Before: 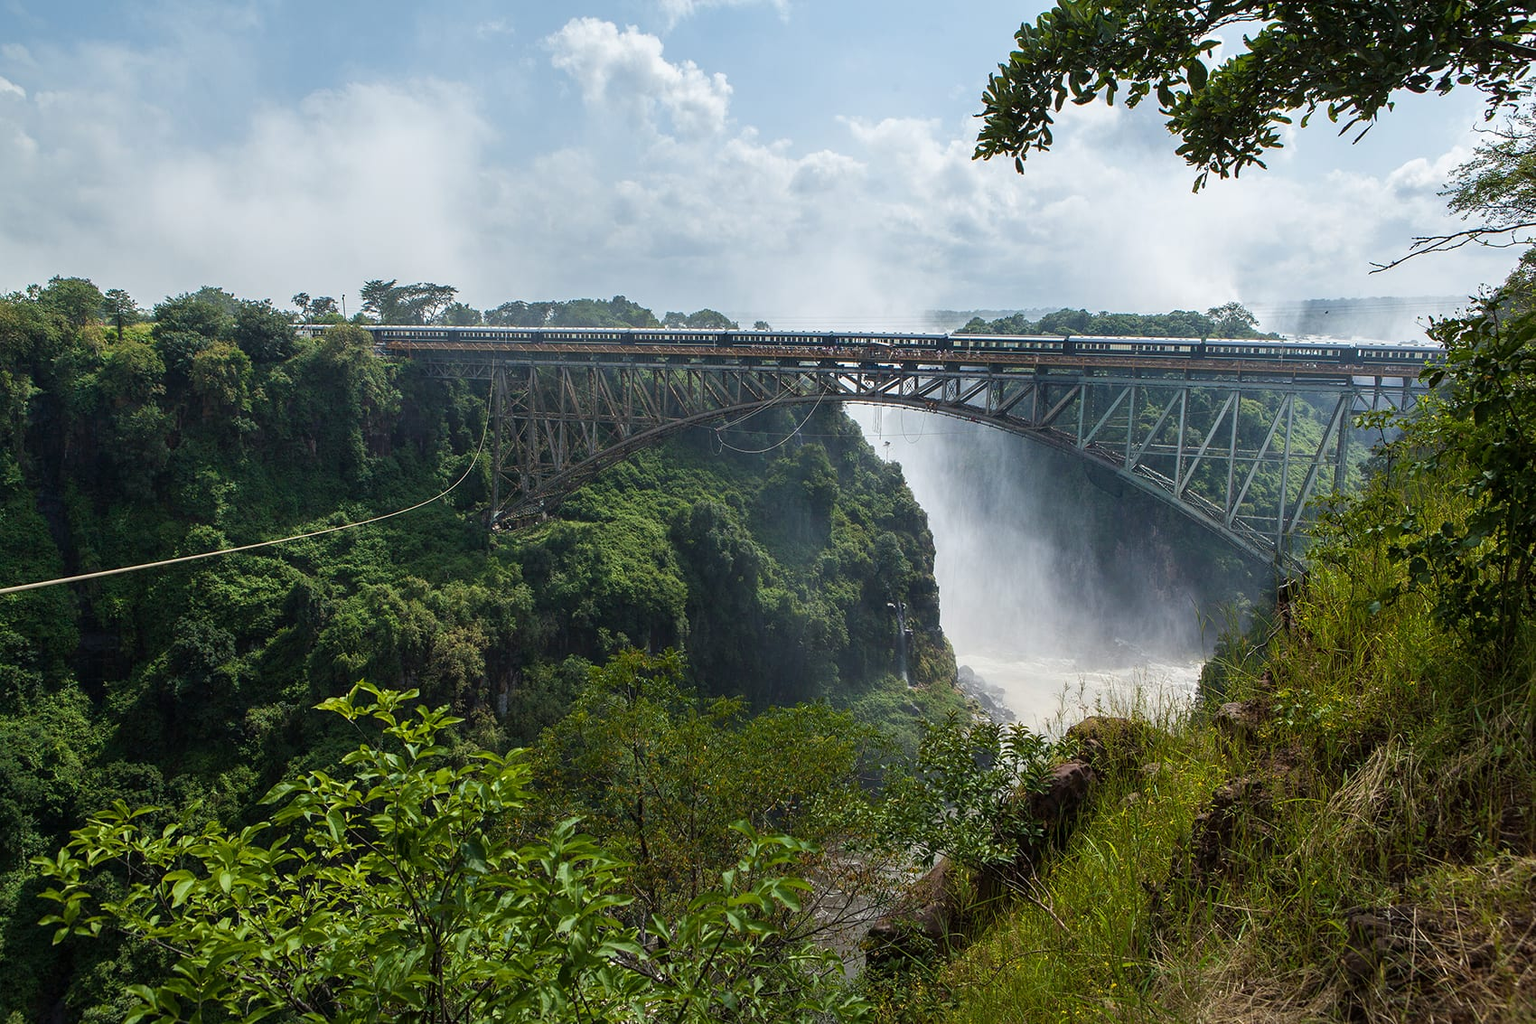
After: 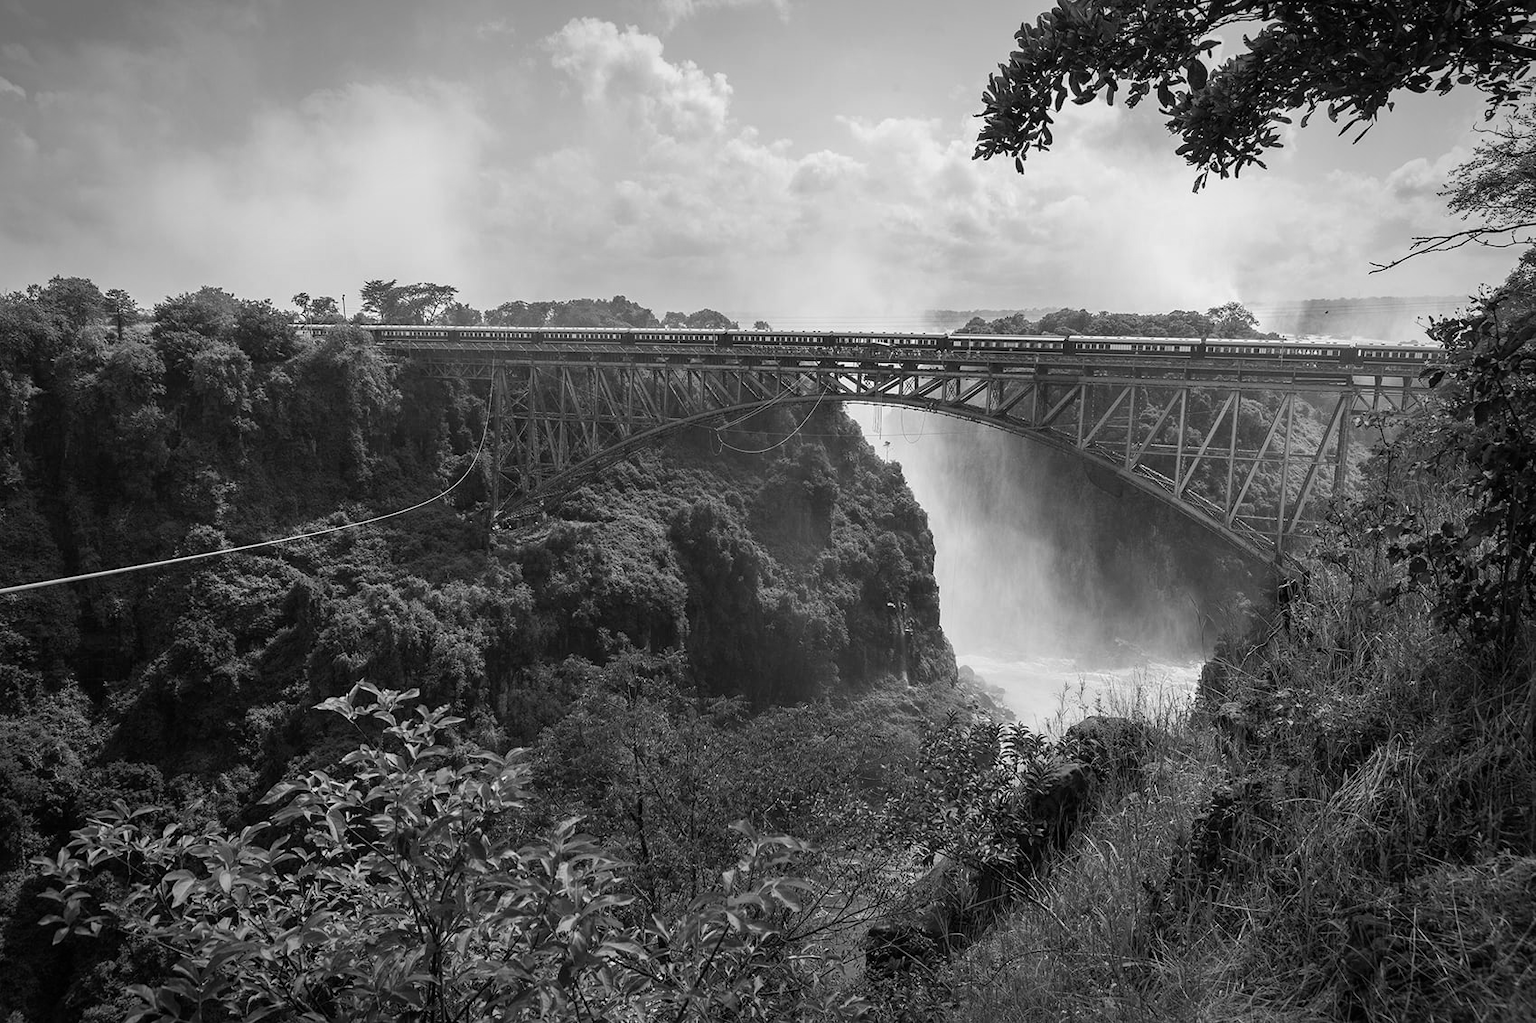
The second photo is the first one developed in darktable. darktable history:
monochrome: a -6.99, b 35.61, size 1.4
vignetting: automatic ratio true
white balance: red 1, blue 1
